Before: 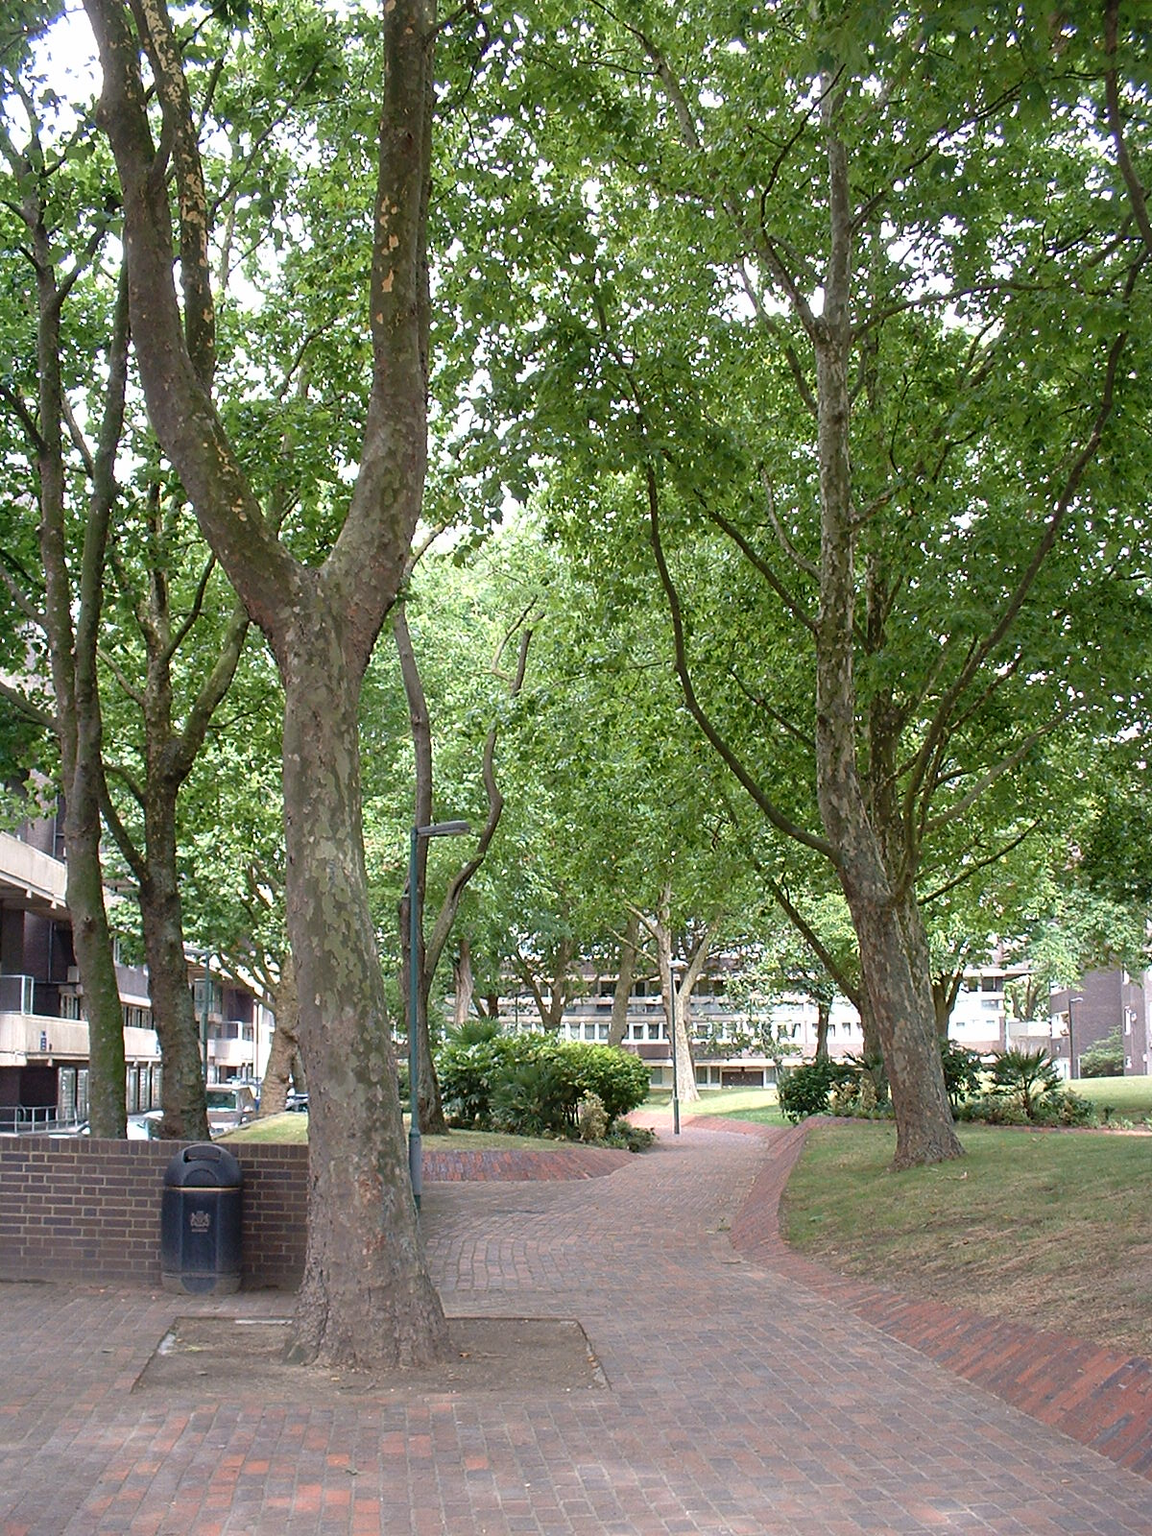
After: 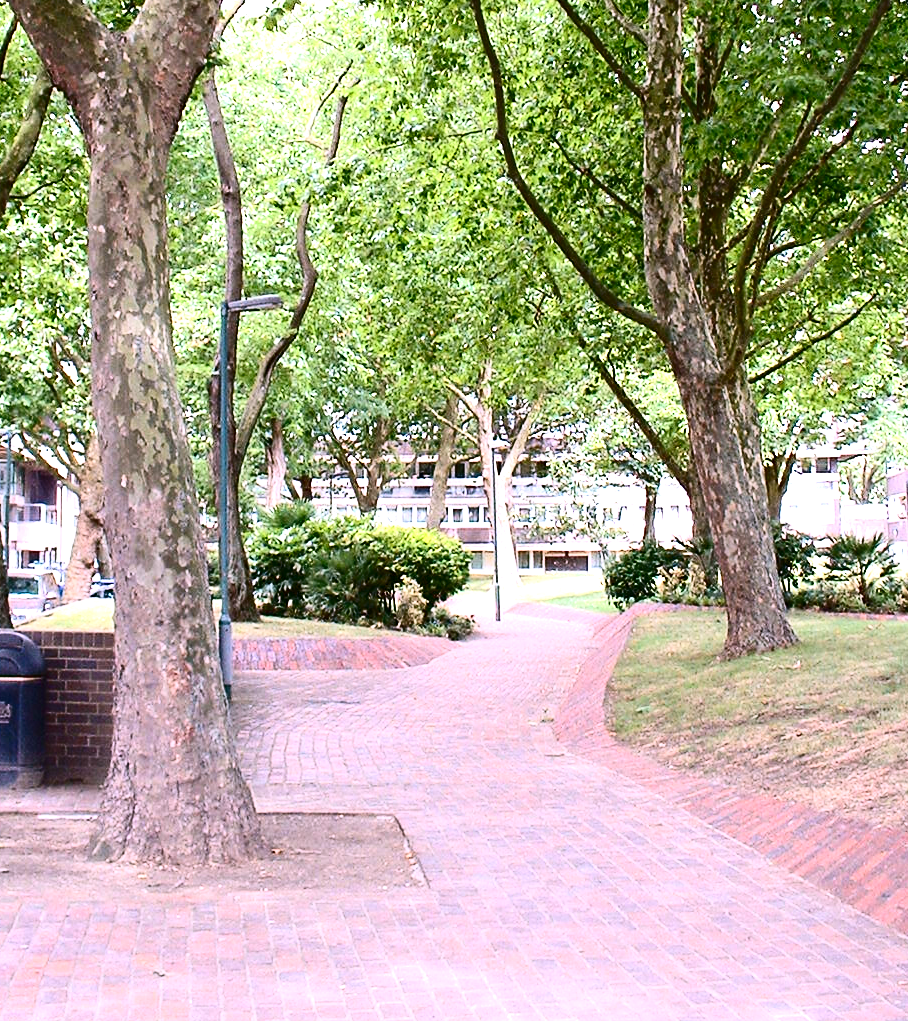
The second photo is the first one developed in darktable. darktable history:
contrast brightness saturation: contrast 0.32, brightness -0.08, saturation 0.17
white balance: red 1.066, blue 1.119
crop and rotate: left 17.299%, top 35.115%, right 7.015%, bottom 1.024%
exposure: black level correction 0, exposure 0.95 EV, compensate exposure bias true, compensate highlight preservation false
